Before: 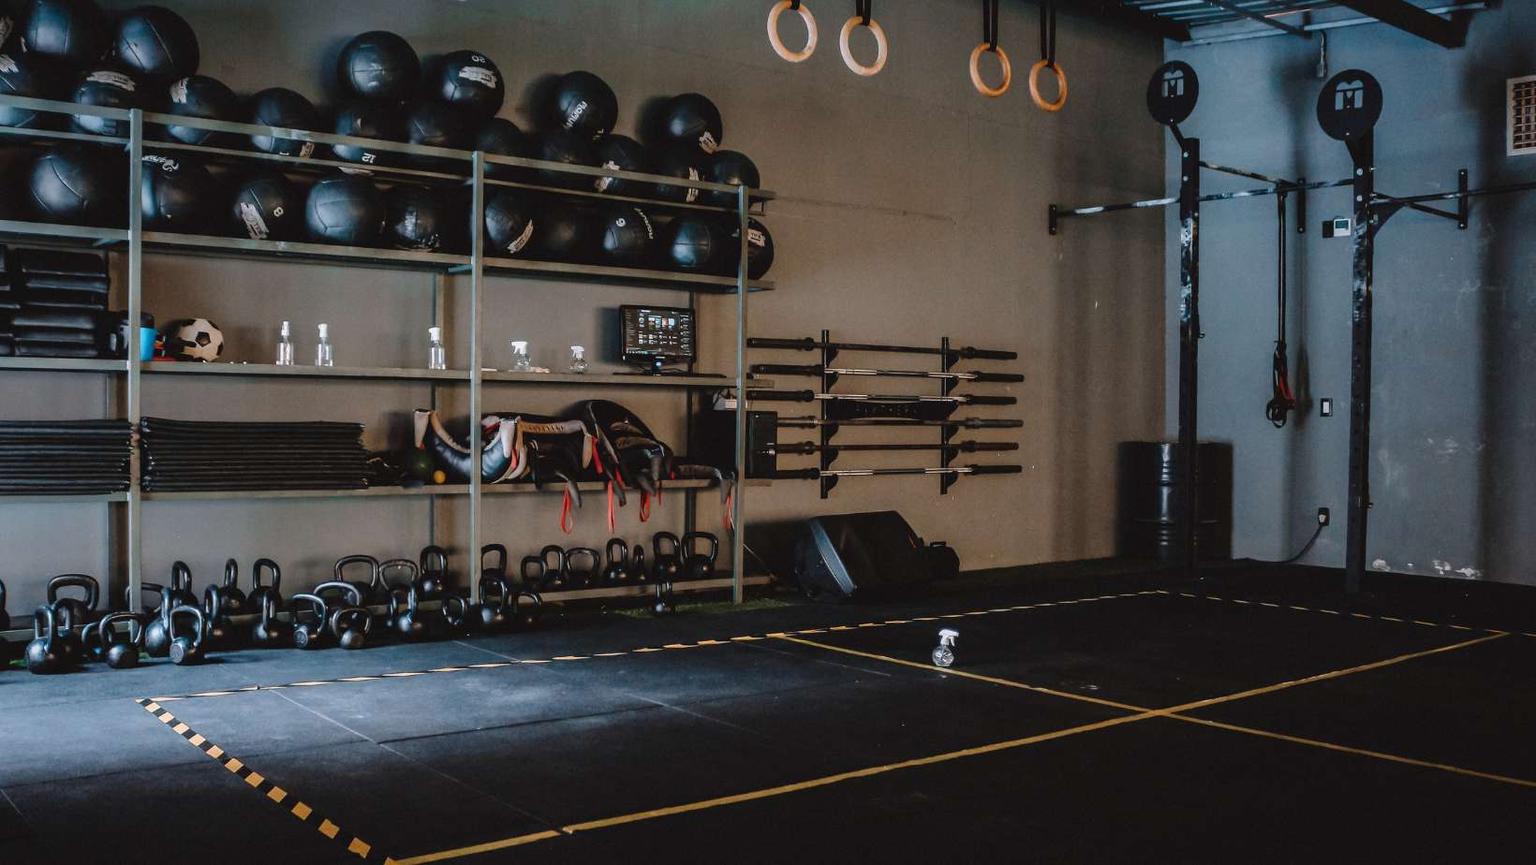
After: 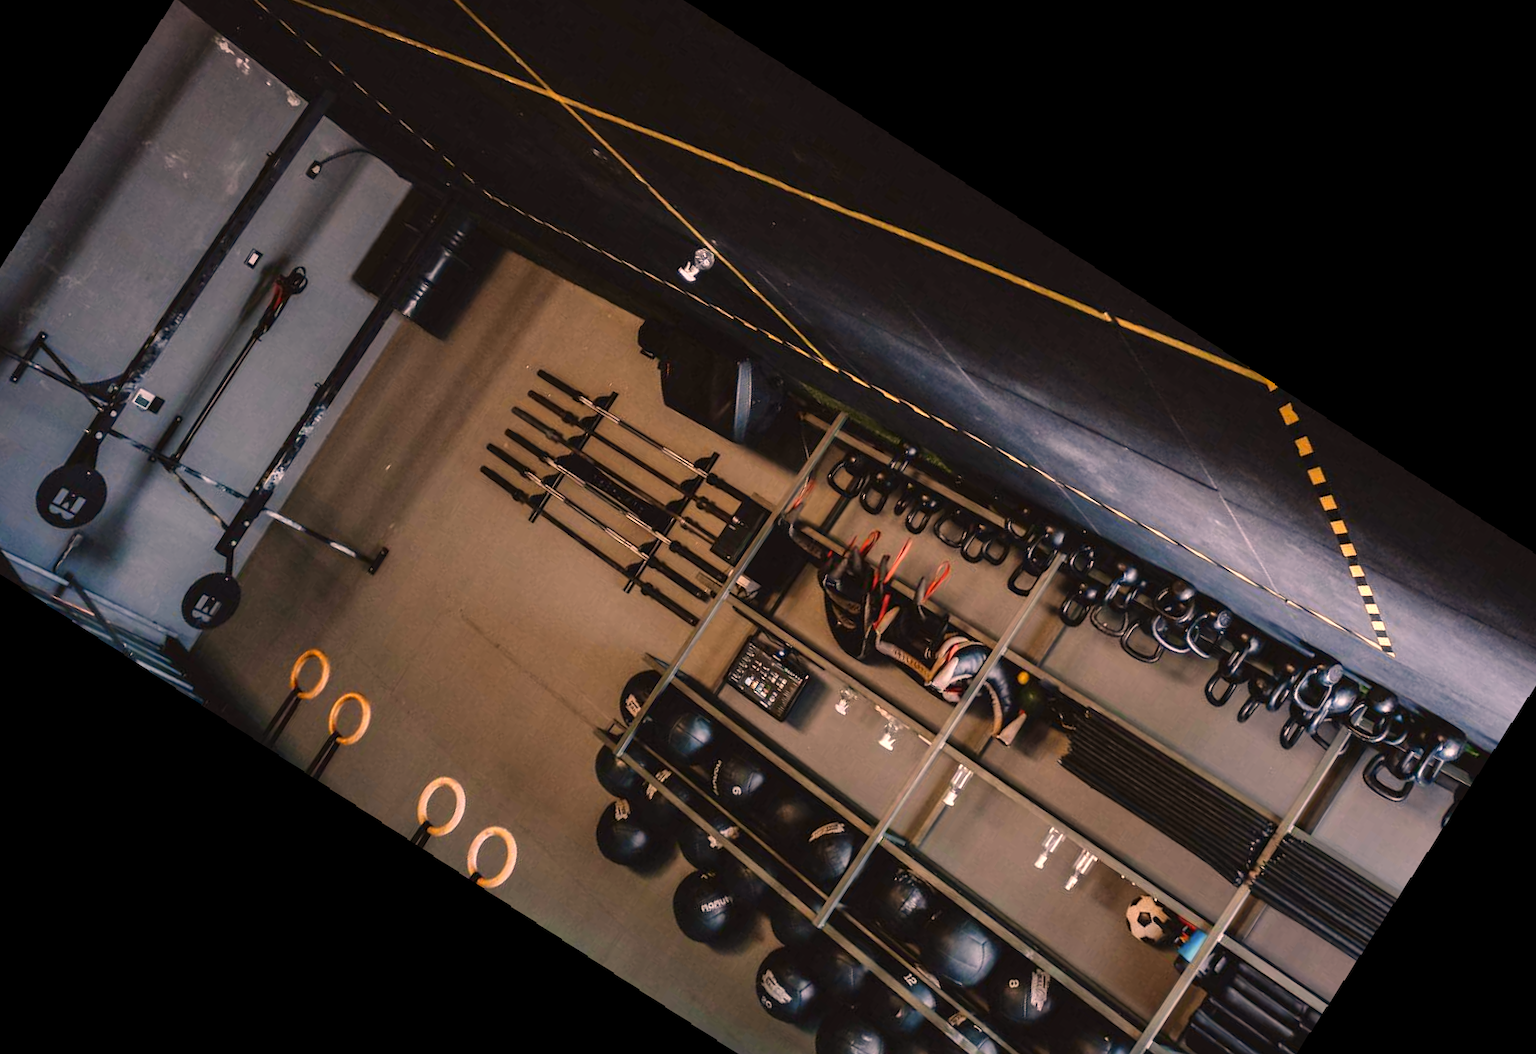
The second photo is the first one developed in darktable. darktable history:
crop and rotate: angle 148.68°, left 9.111%, top 15.603%, right 4.588%, bottom 17.041%
color zones: curves: ch0 [(0.099, 0.624) (0.257, 0.596) (0.384, 0.376) (0.529, 0.492) (0.697, 0.564) (0.768, 0.532) (0.908, 0.644)]; ch1 [(0.112, 0.564) (0.254, 0.612) (0.432, 0.676) (0.592, 0.456) (0.743, 0.684) (0.888, 0.536)]; ch2 [(0.25, 0.5) (0.469, 0.36) (0.75, 0.5)]
color correction: highlights a* 17.88, highlights b* 18.79
rotate and perspective: rotation 1.72°, automatic cropping off
